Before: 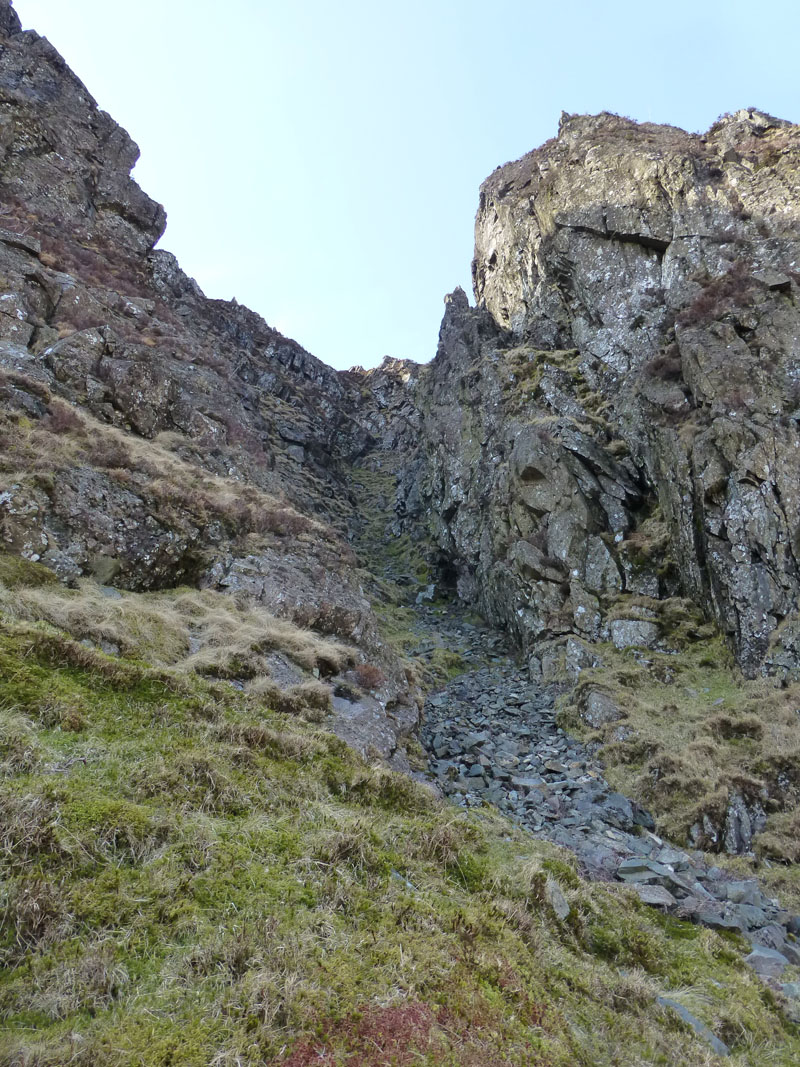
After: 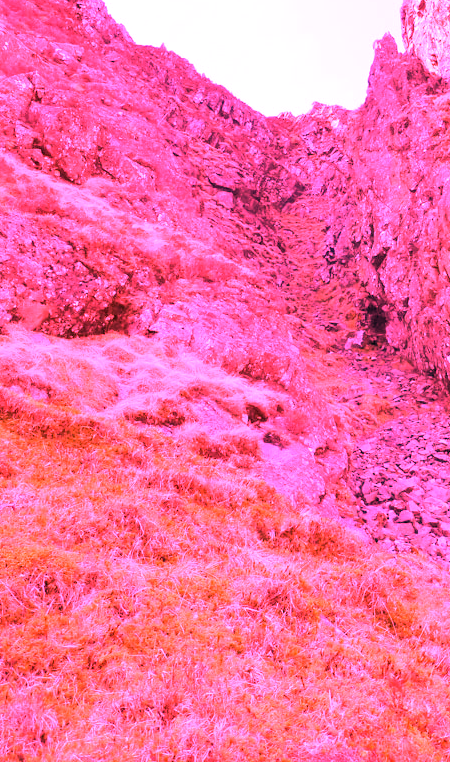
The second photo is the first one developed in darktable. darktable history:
crop: left 8.966%, top 23.852%, right 34.699%, bottom 4.703%
white balance: red 4.26, blue 1.802
